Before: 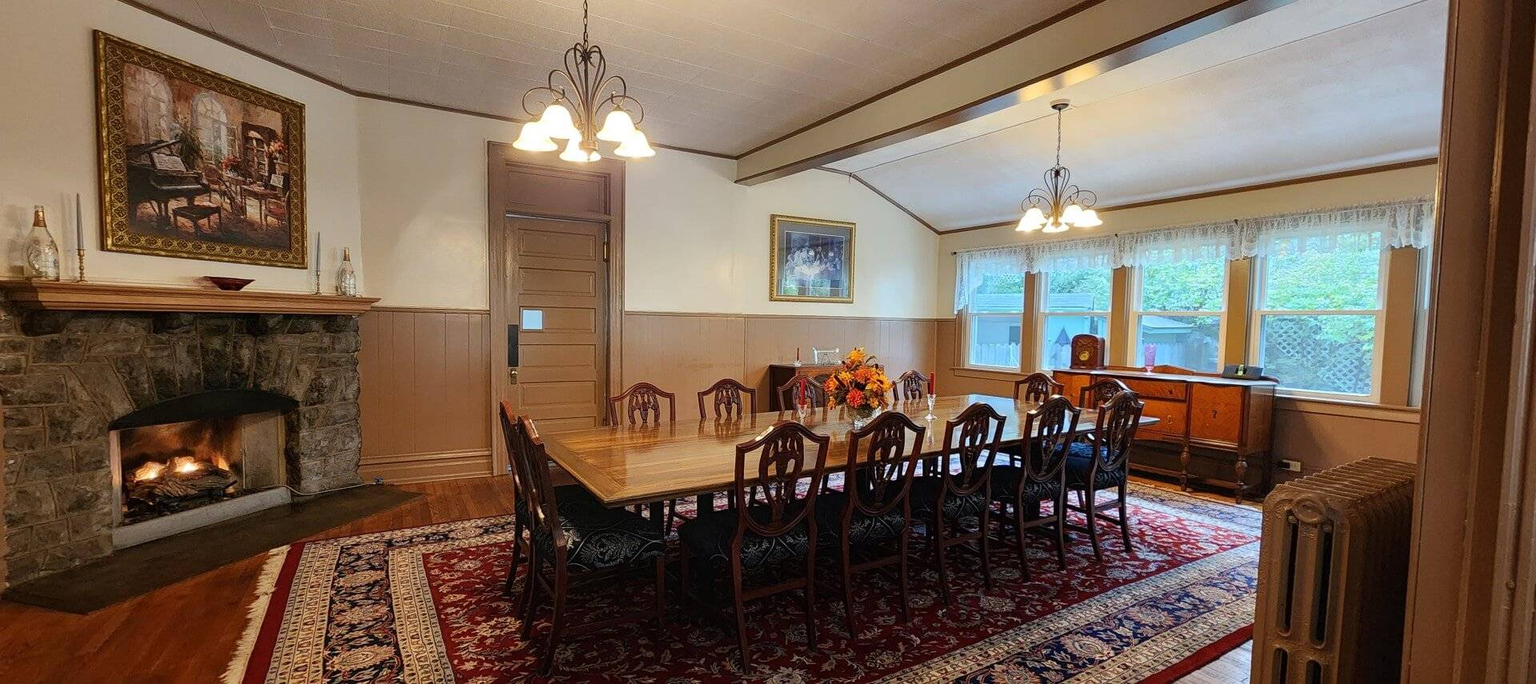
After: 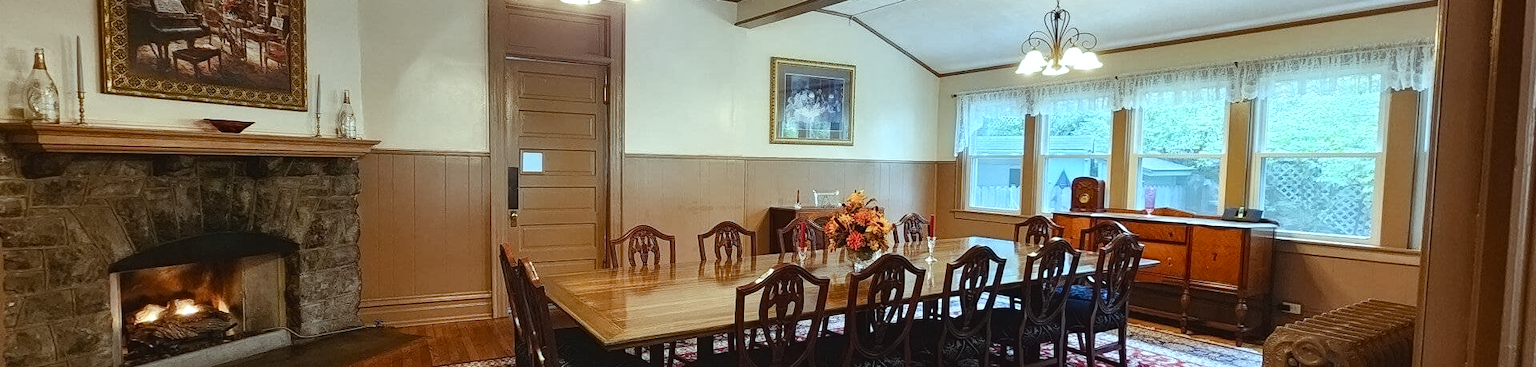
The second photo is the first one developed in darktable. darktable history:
exposure: black level correction -0.004, exposure 0.054 EV, compensate highlight preservation false
contrast equalizer: y [[0.5 ×6], [0.5 ×6], [0.5 ×6], [0 ×6], [0, 0.039, 0.251, 0.29, 0.293, 0.292]]
color balance rgb: shadows lift › luminance -19.979%, highlights gain › luminance 15.289%, highlights gain › chroma 3.886%, highlights gain › hue 211.68°, perceptual saturation grading › global saturation 20%, perceptual saturation grading › highlights -49.365%, perceptual saturation grading › shadows 25.416%
crop and rotate: top 23.14%, bottom 23.169%
